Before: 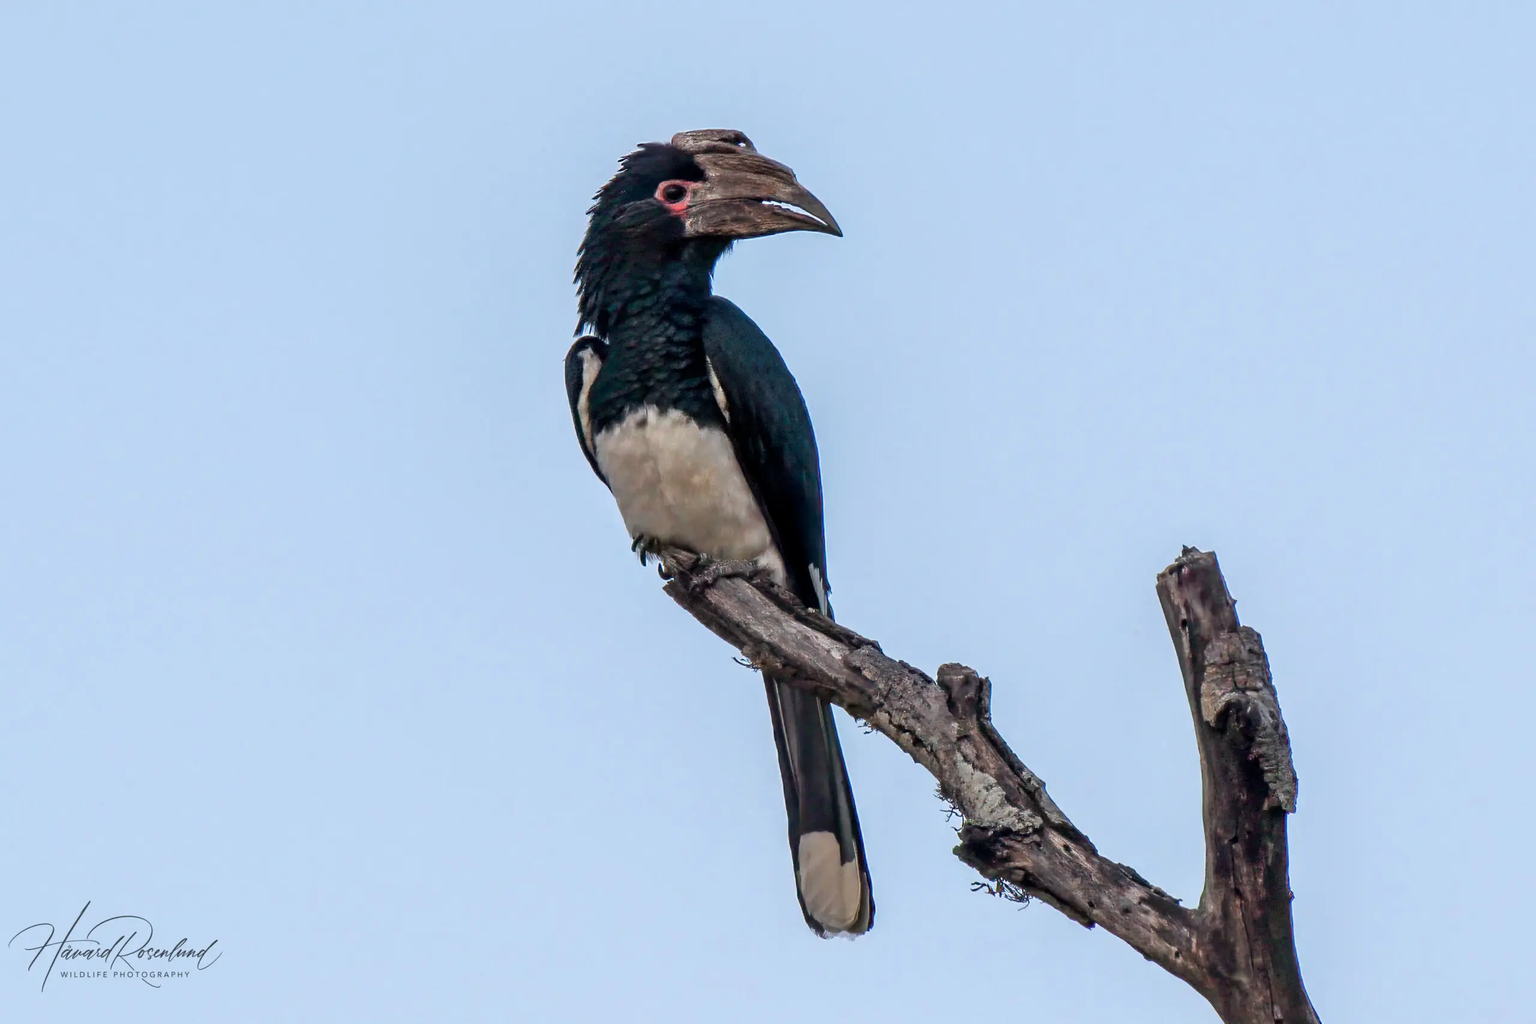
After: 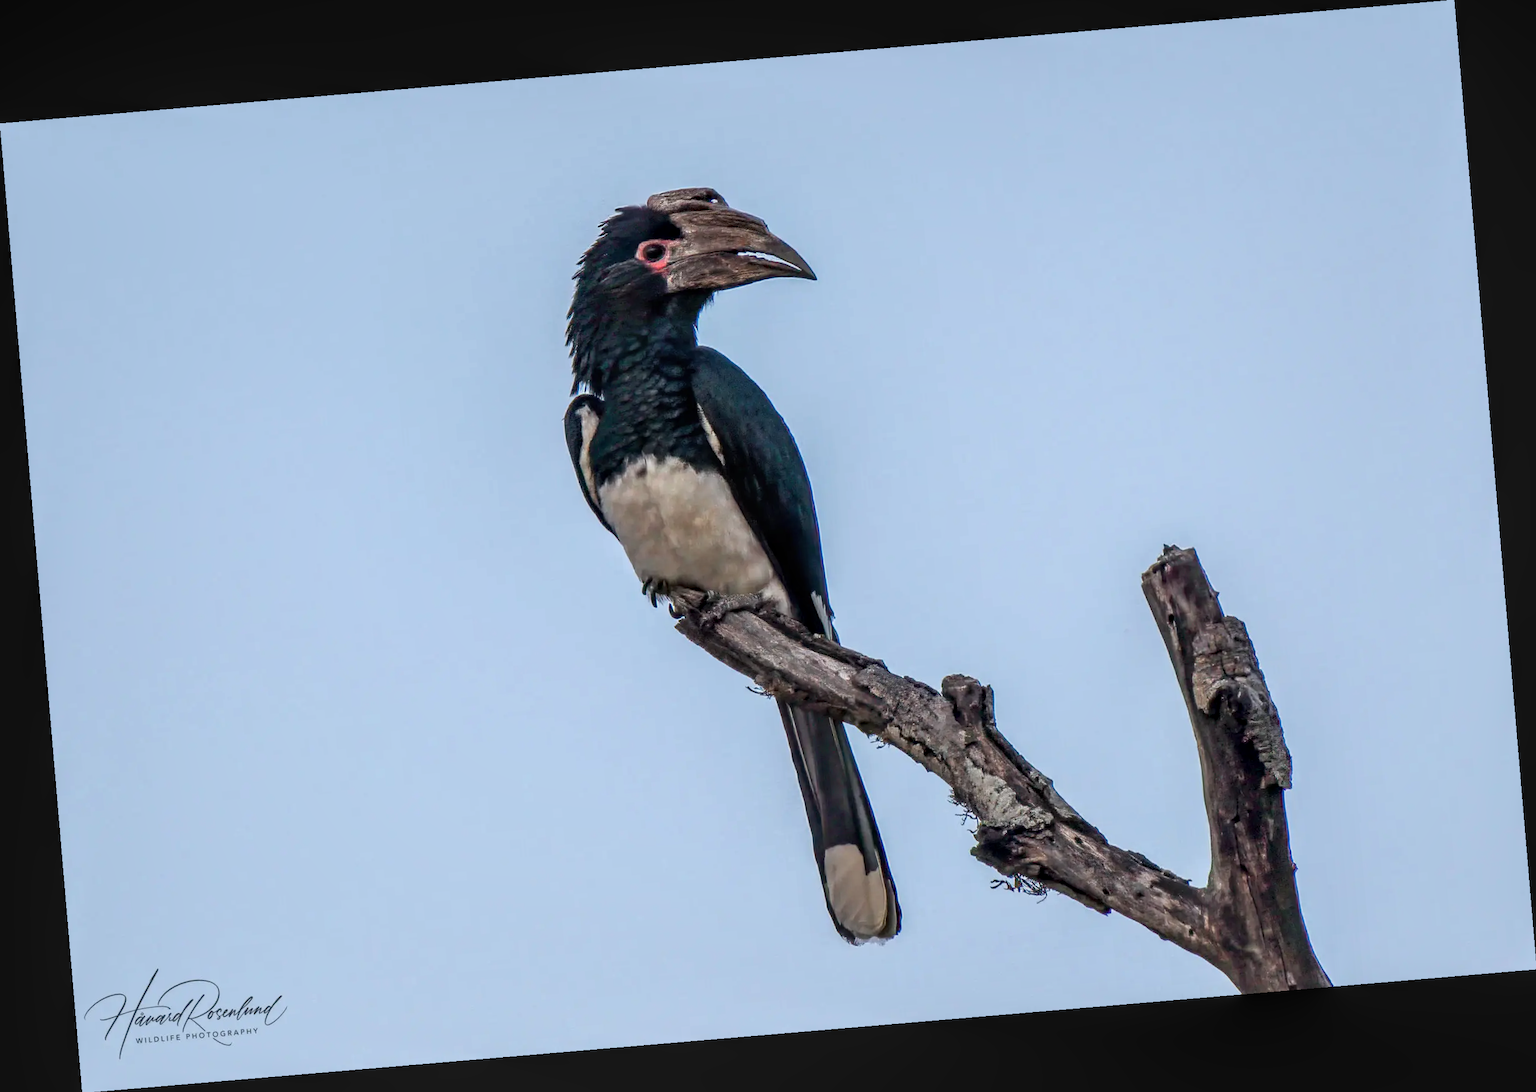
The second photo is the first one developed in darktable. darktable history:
local contrast: on, module defaults
color zones: curves: ch0 [(0.25, 0.5) (0.428, 0.473) (0.75, 0.5)]; ch1 [(0.243, 0.479) (0.398, 0.452) (0.75, 0.5)]
rotate and perspective: rotation -4.86°, automatic cropping off
